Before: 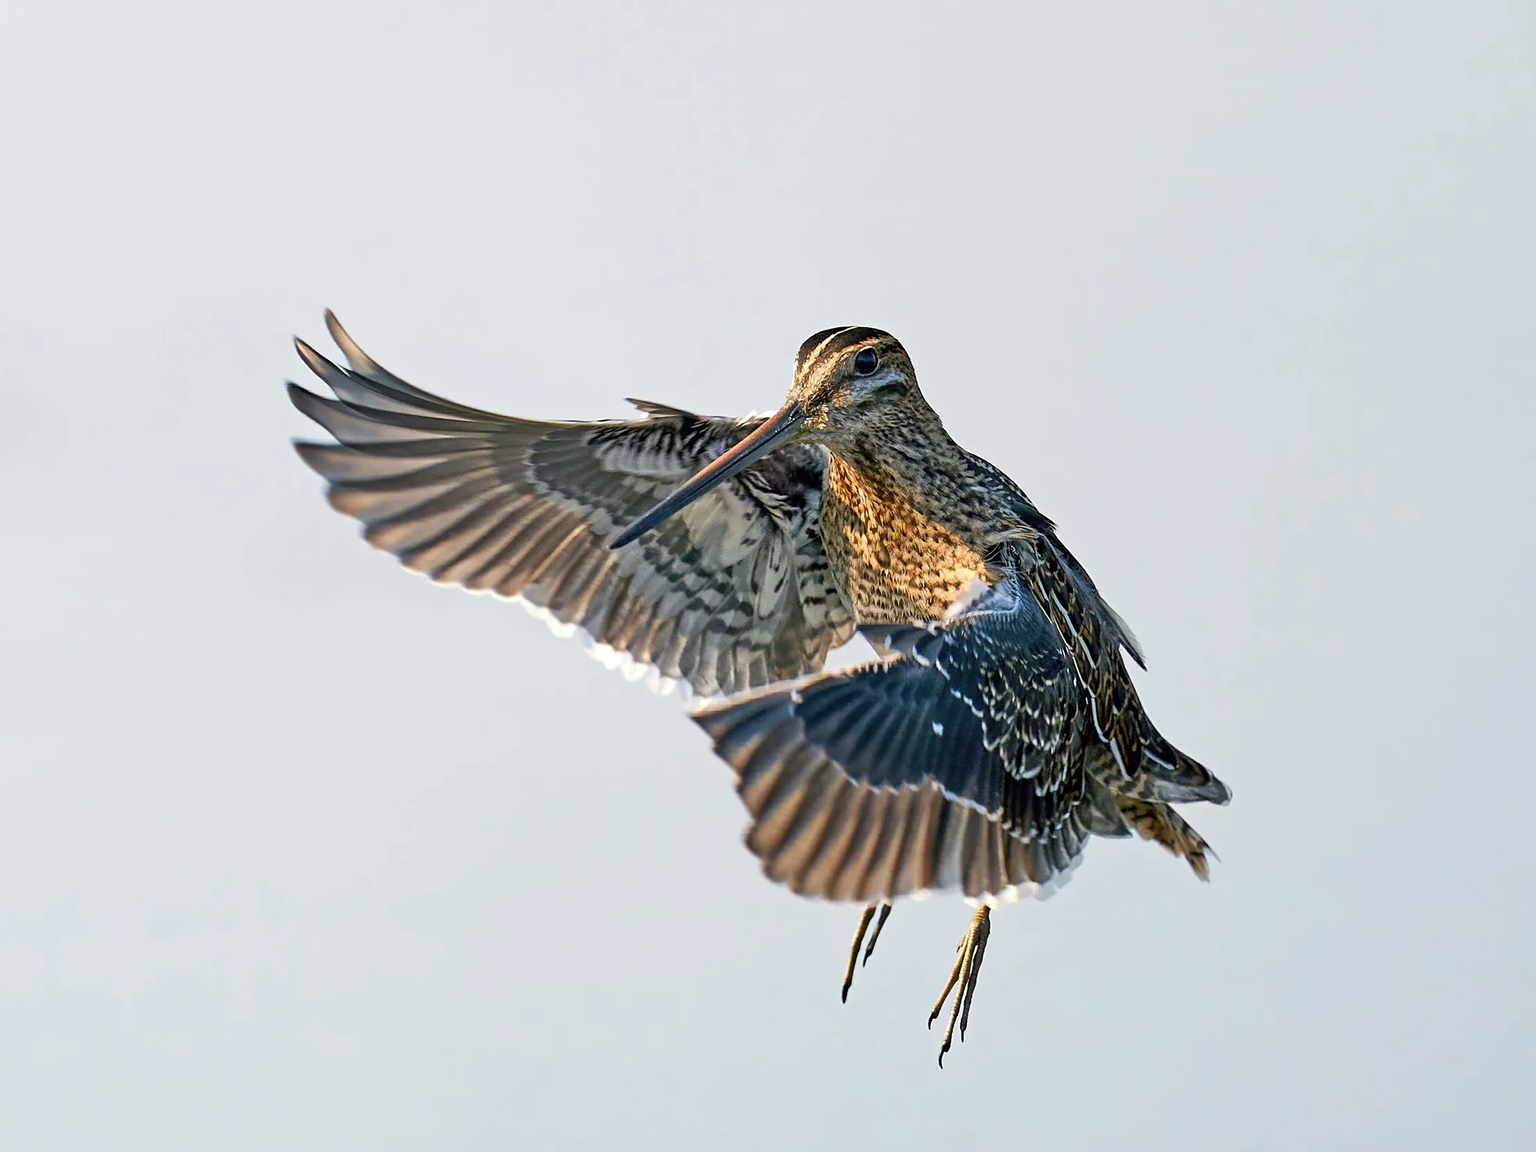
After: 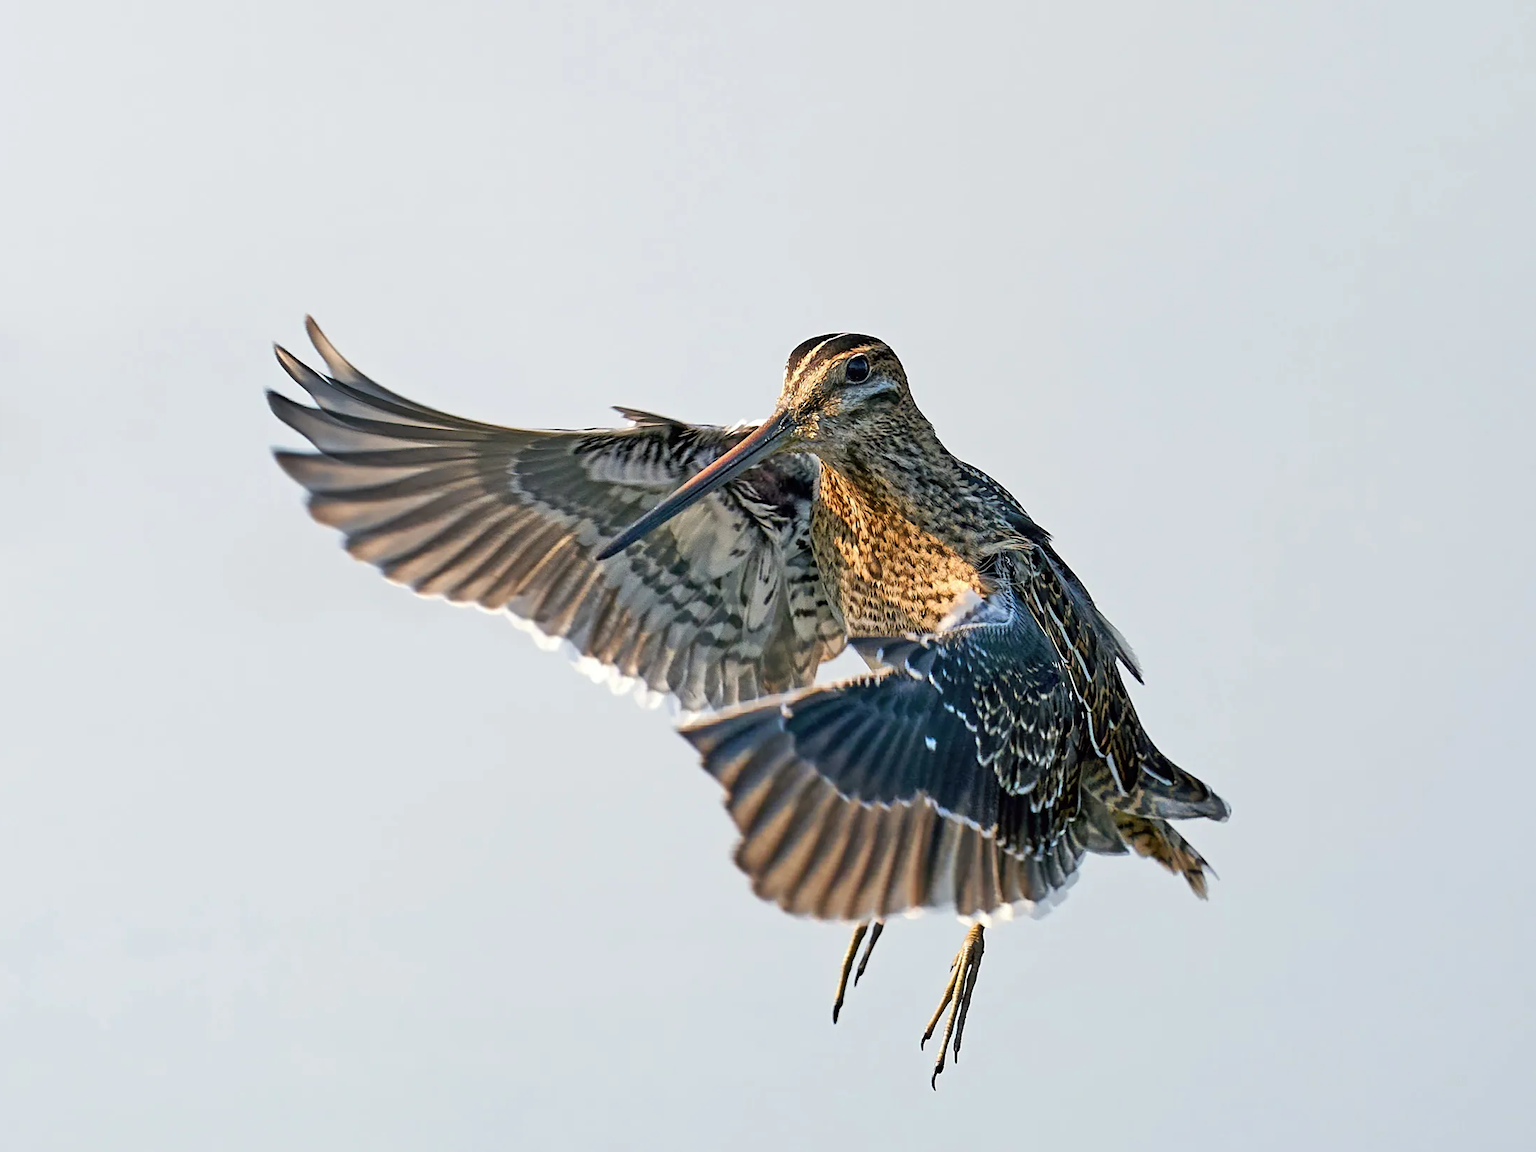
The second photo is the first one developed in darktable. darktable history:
crop: left 1.682%, right 0.287%, bottom 1.981%
